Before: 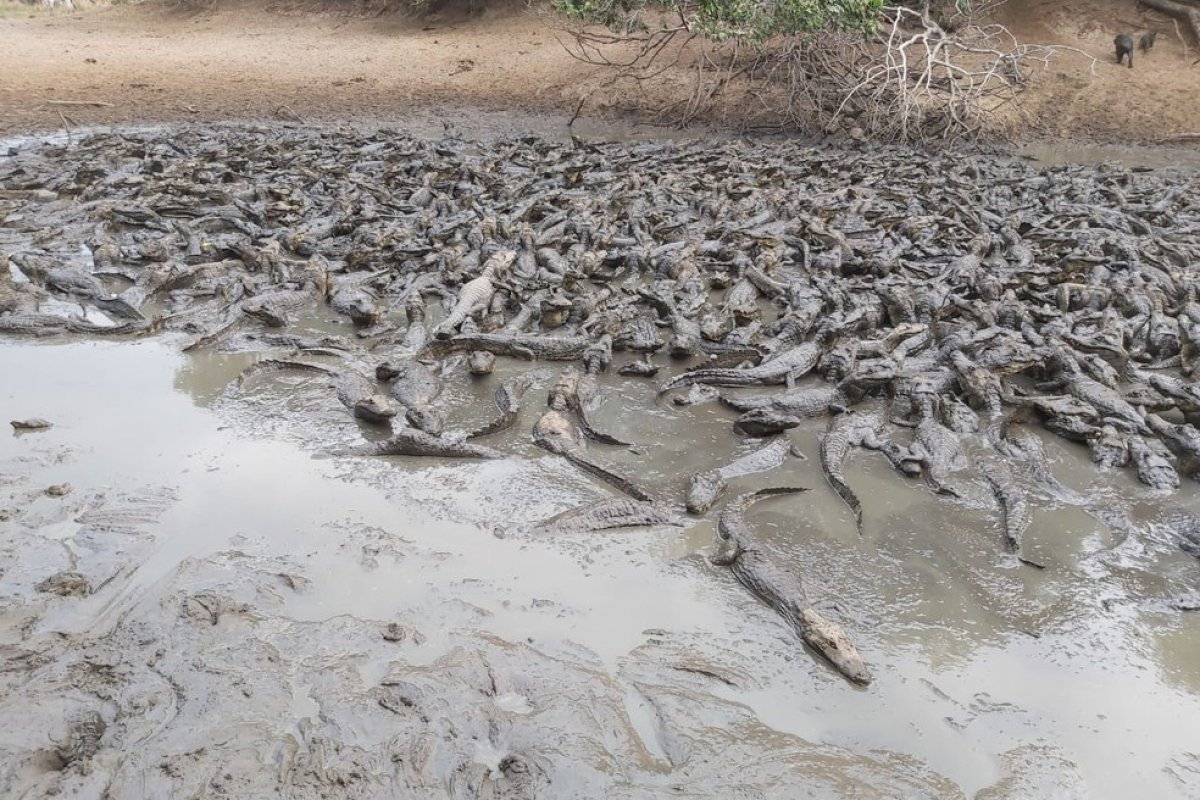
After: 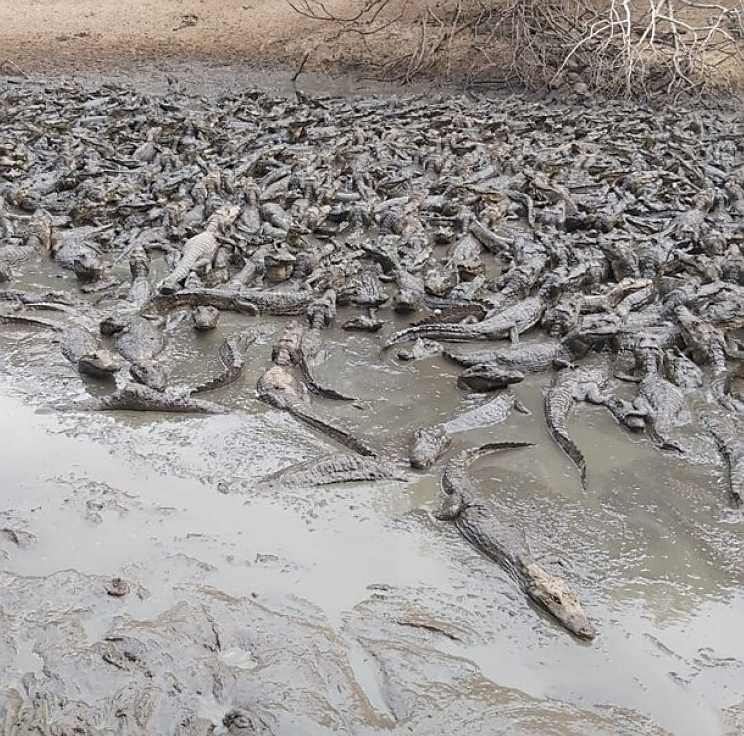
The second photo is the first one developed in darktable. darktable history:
crop and rotate: left 23.076%, top 5.634%, right 14.9%, bottom 2.348%
sharpen: on, module defaults
